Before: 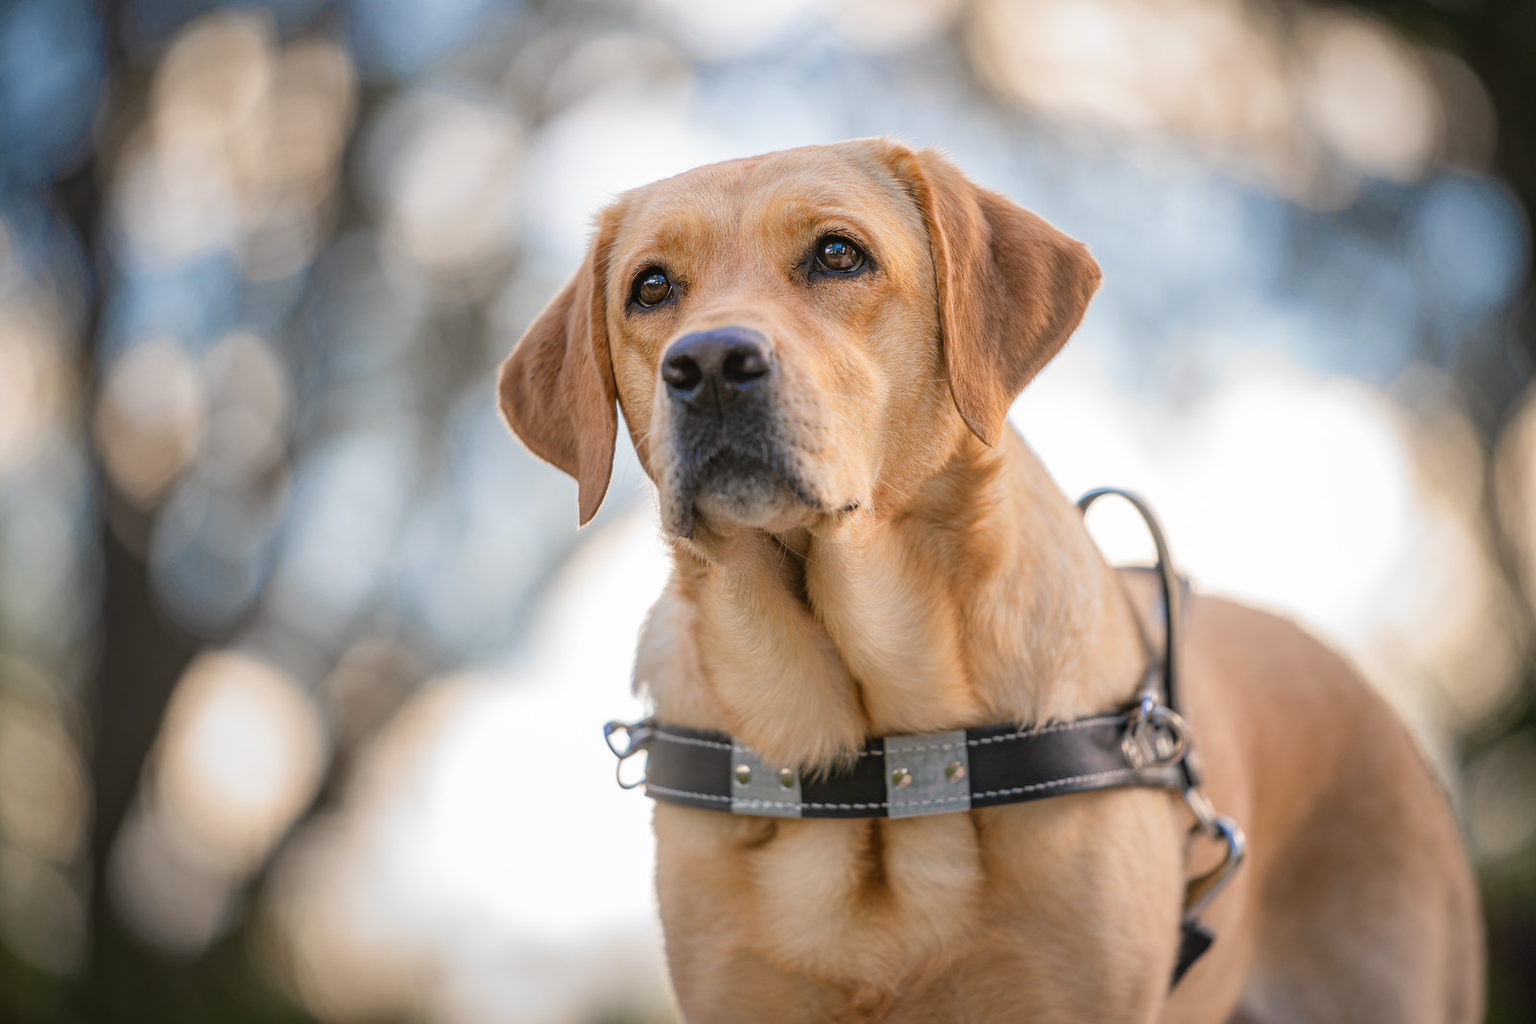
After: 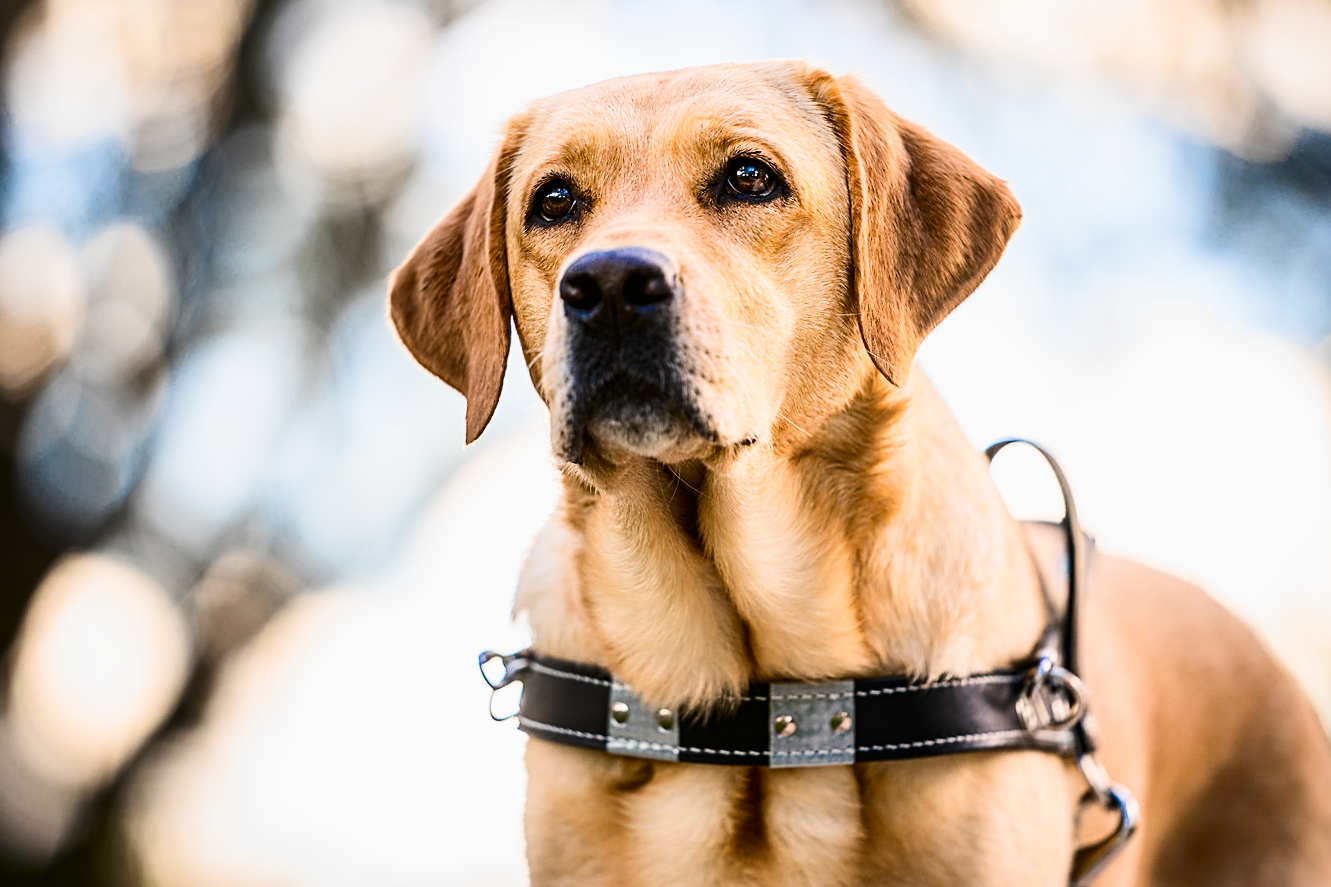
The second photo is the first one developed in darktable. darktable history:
sharpen: on, module defaults
sigmoid: contrast 1.86, skew 0.35
crop and rotate: angle -3.27°, left 5.211%, top 5.211%, right 4.607%, bottom 4.607%
contrast brightness saturation: contrast 0.28
